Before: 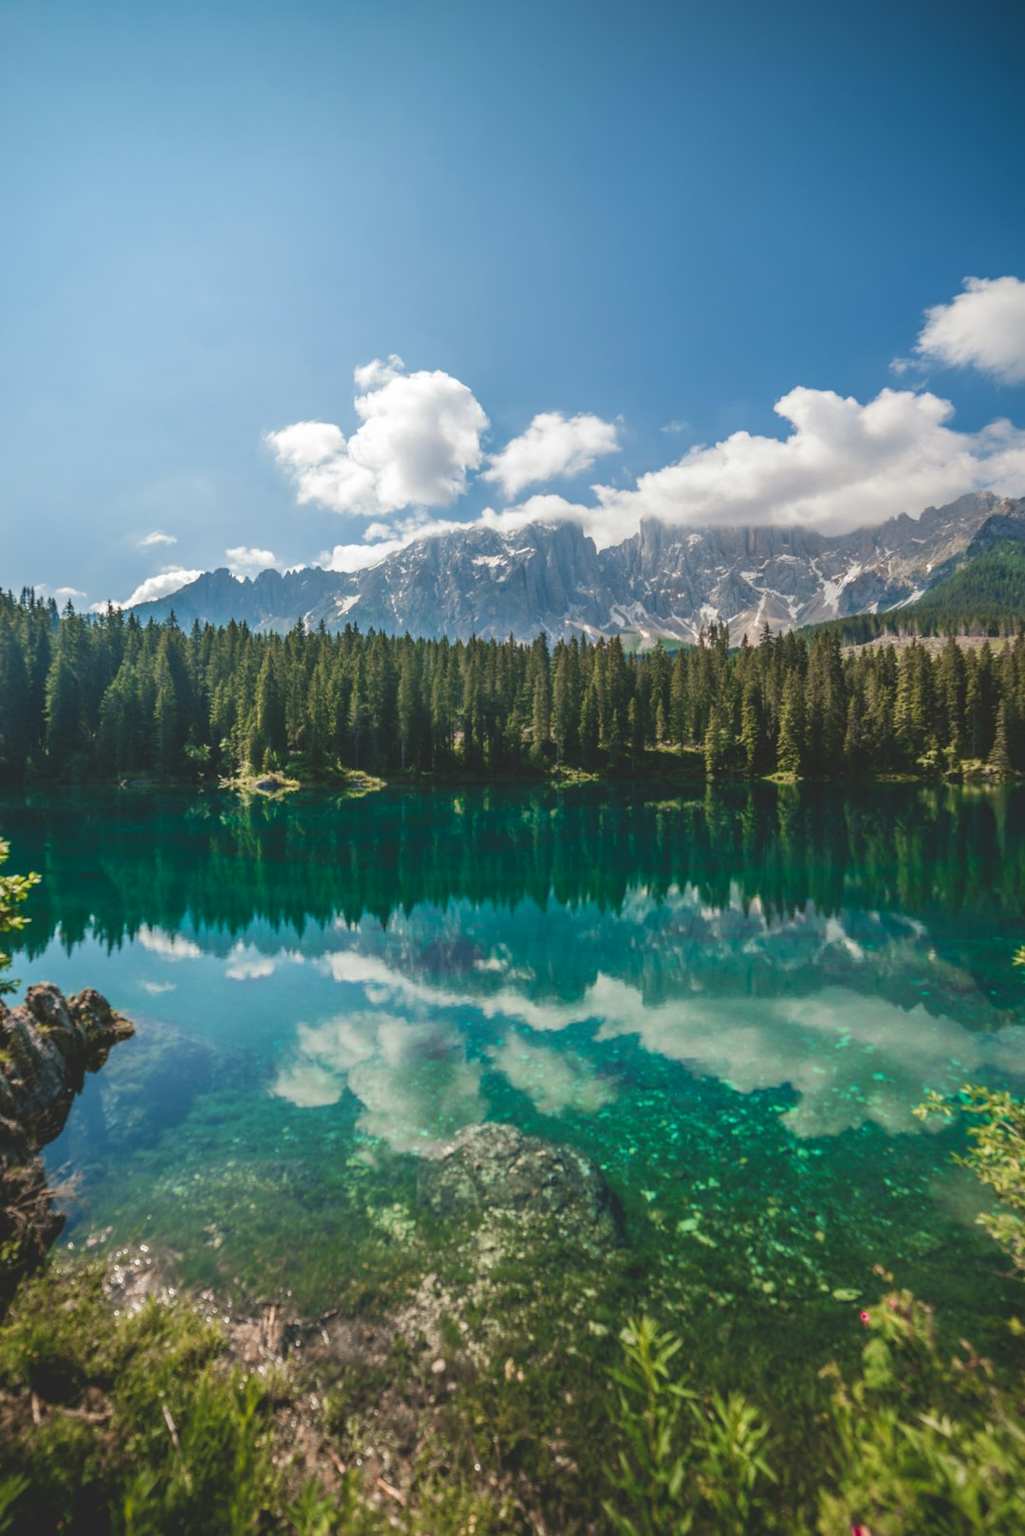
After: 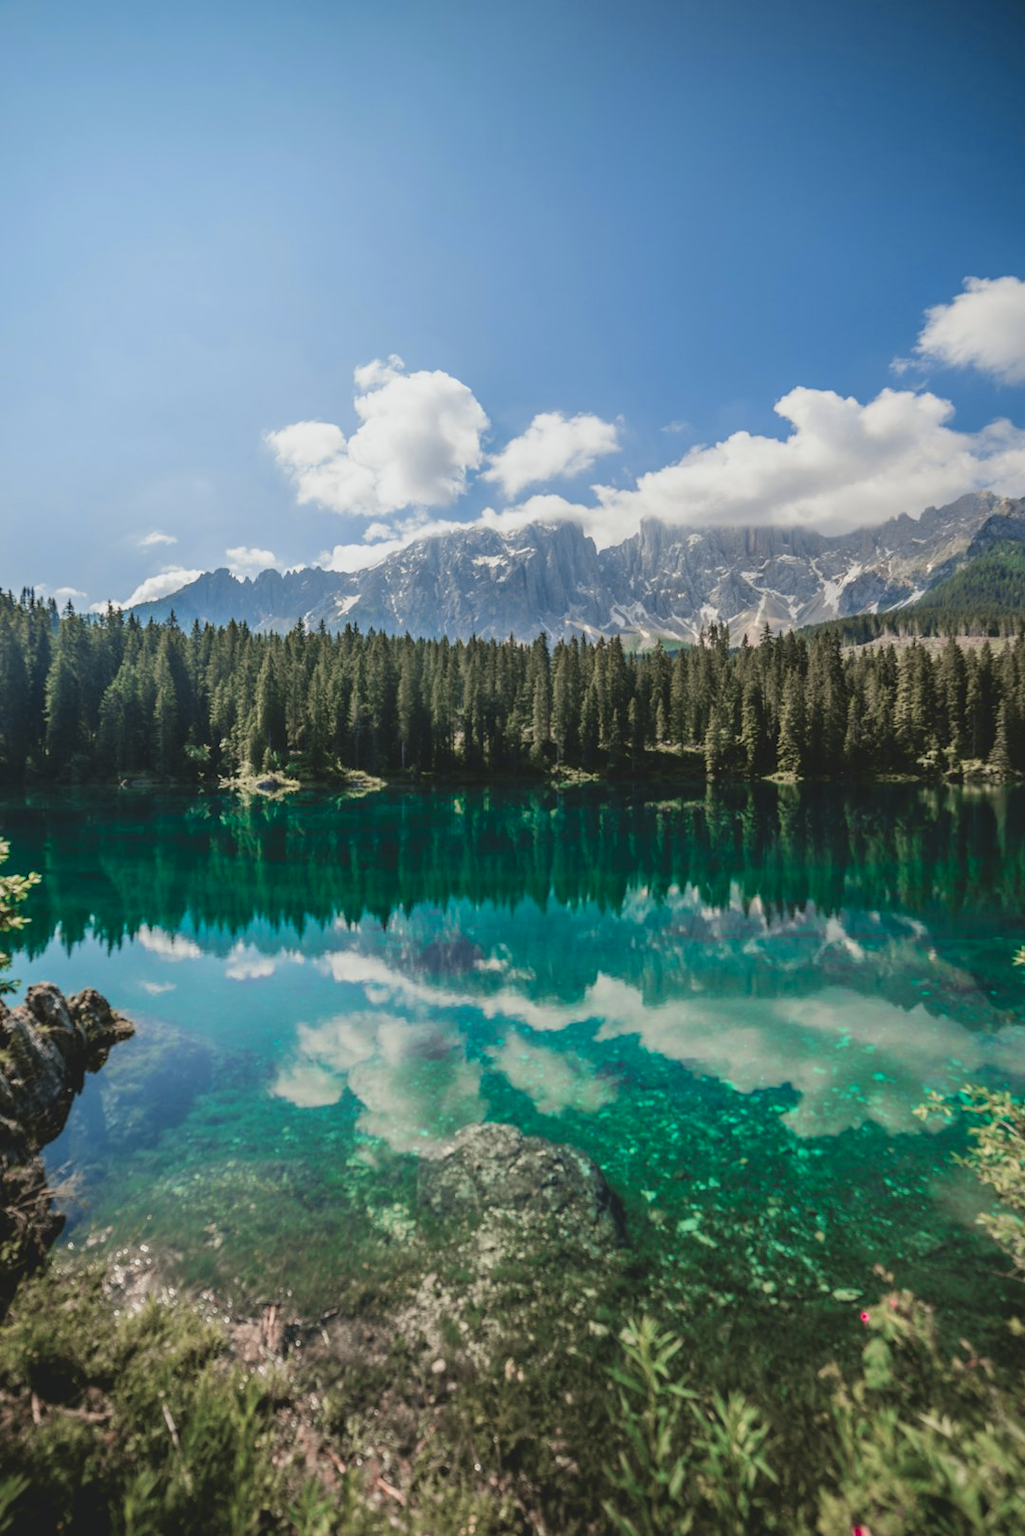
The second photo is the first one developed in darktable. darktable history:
tone curve: curves: ch0 [(0, 0.009) (0.105, 0.069) (0.195, 0.154) (0.289, 0.278) (0.384, 0.391) (0.513, 0.53) (0.66, 0.667) (0.895, 0.863) (1, 0.919)]; ch1 [(0, 0) (0.161, 0.092) (0.35, 0.33) (0.403, 0.395) (0.456, 0.469) (0.502, 0.499) (0.519, 0.514) (0.576, 0.587) (0.642, 0.645) (0.701, 0.742) (1, 0.942)]; ch2 [(0, 0) (0.371, 0.362) (0.437, 0.437) (0.501, 0.5) (0.53, 0.528) (0.569, 0.551) (0.619, 0.58) (0.883, 0.752) (1, 0.929)], color space Lab, independent channels, preserve colors none
